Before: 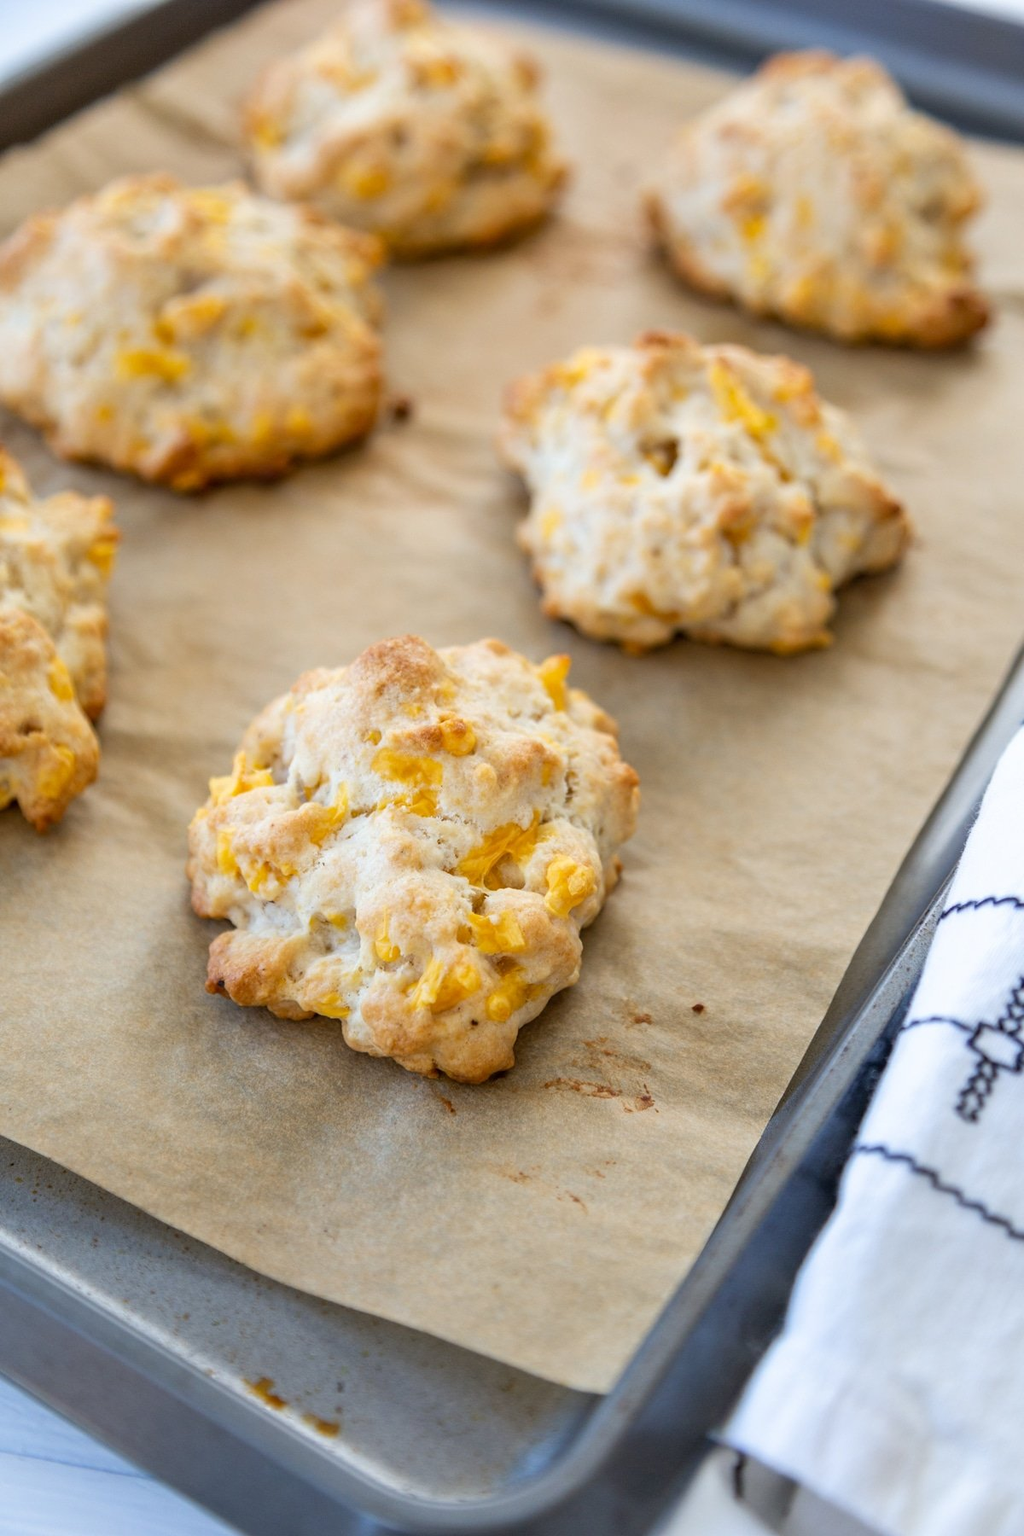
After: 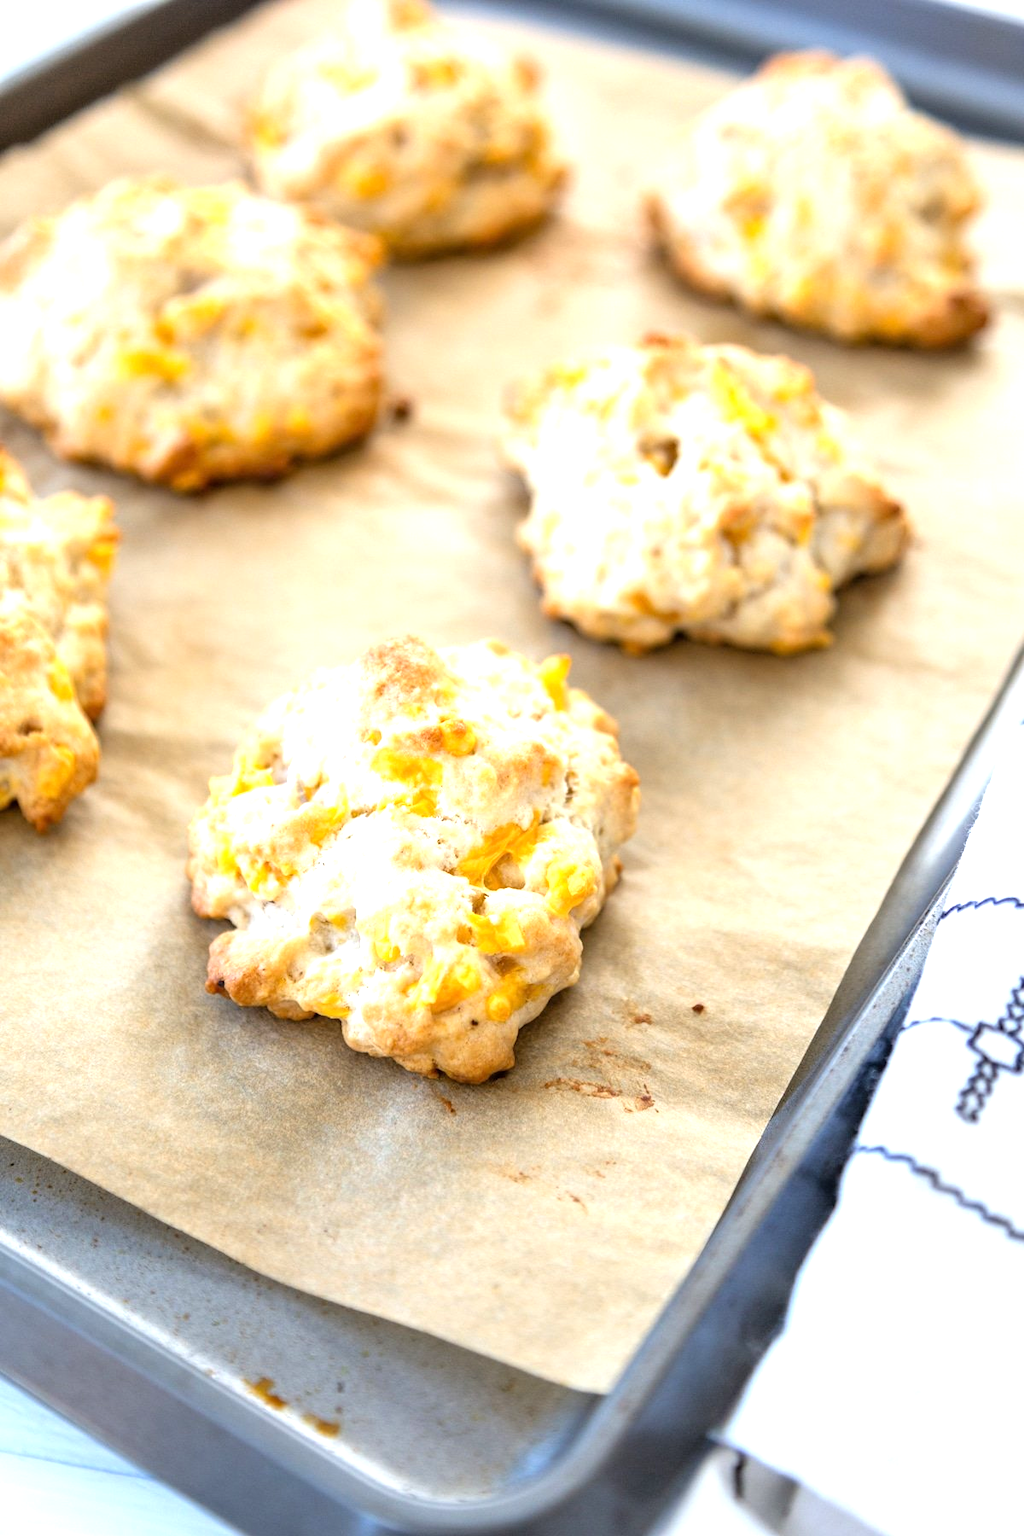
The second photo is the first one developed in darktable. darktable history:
tone equalizer: -8 EV -0.74 EV, -7 EV -0.718 EV, -6 EV -0.563 EV, -5 EV -0.401 EV, -3 EV 0.373 EV, -2 EV 0.6 EV, -1 EV 0.682 EV, +0 EV 0.732 EV, luminance estimator HSV value / RGB max
exposure: exposure 0.296 EV, compensate highlight preservation false
